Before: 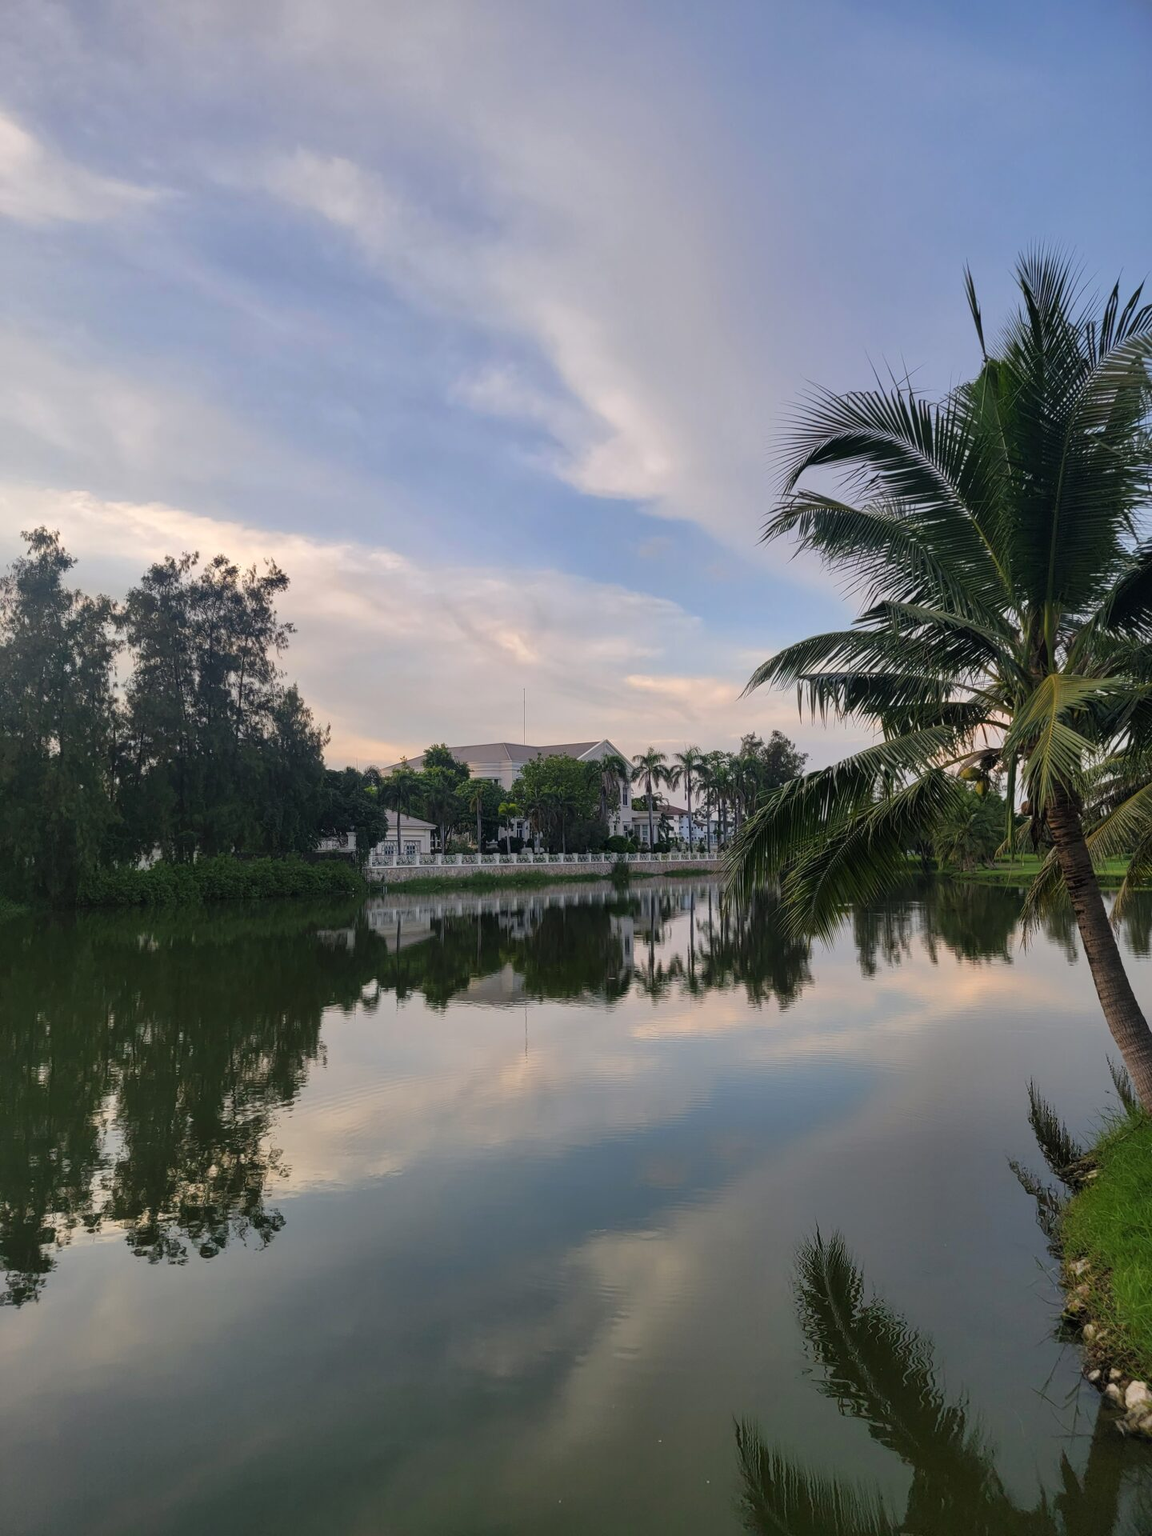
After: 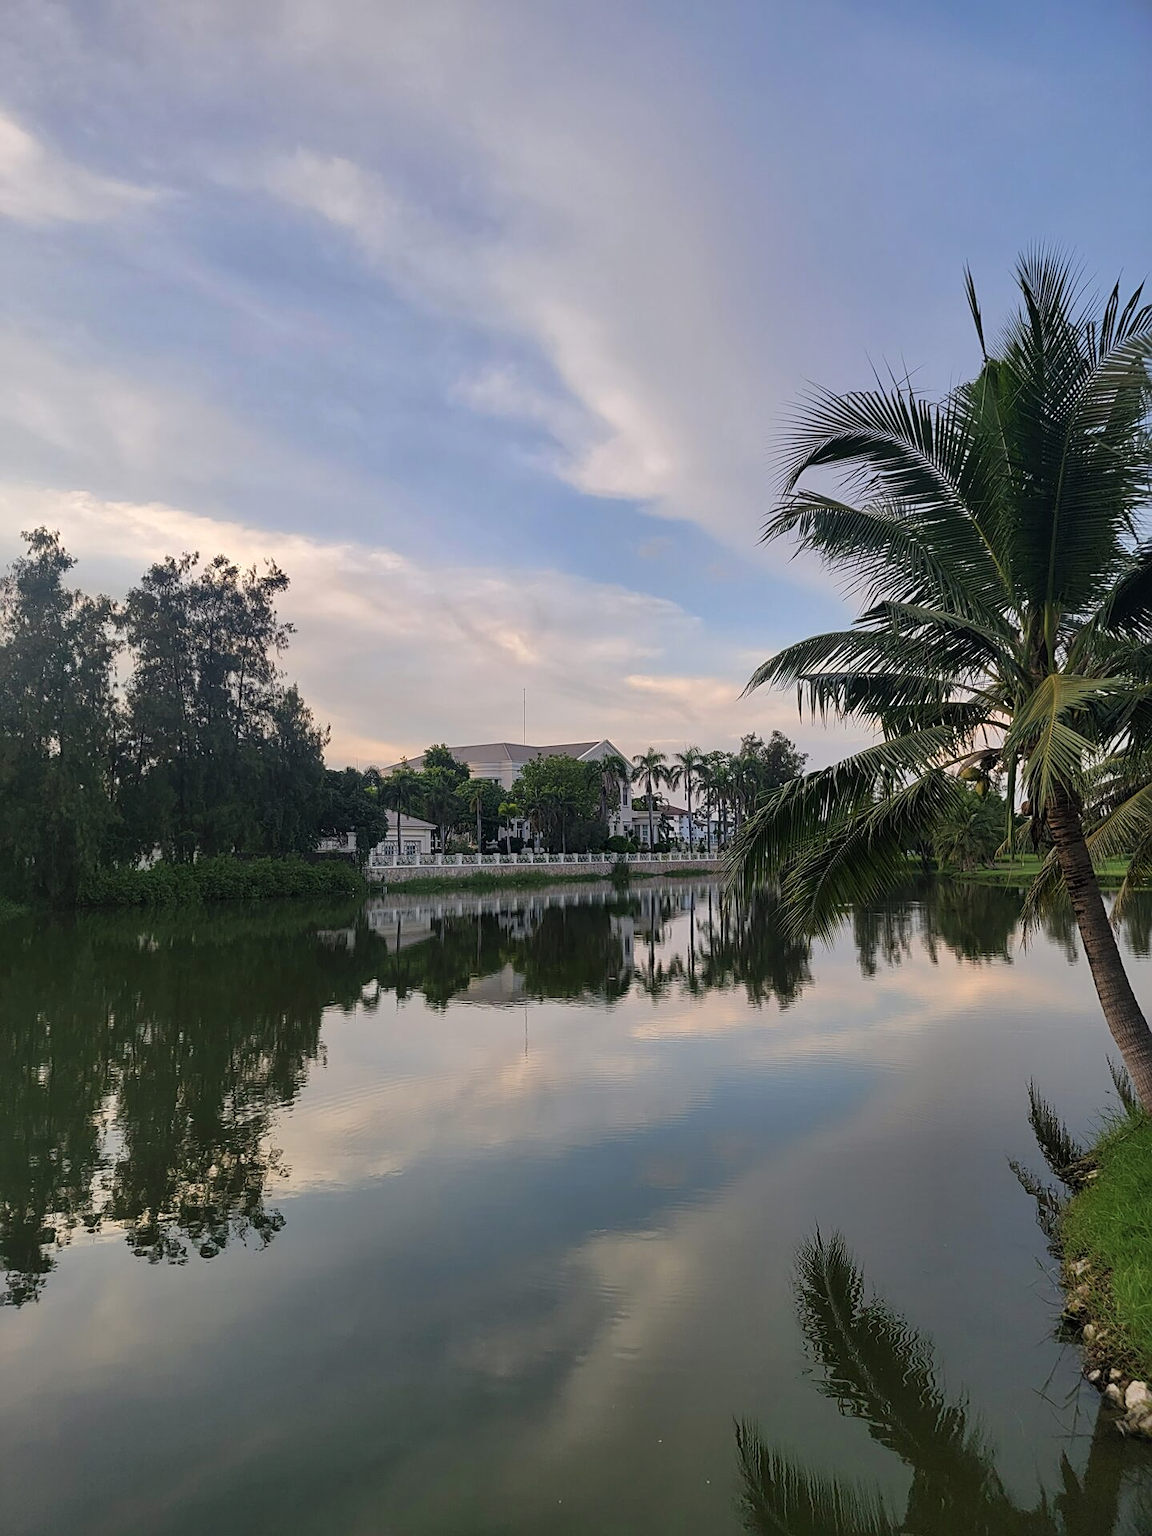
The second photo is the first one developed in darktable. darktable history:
color balance rgb: linear chroma grading › global chroma 15.175%, perceptual saturation grading › global saturation -26.683%, global vibrance 20%
sharpen: on, module defaults
